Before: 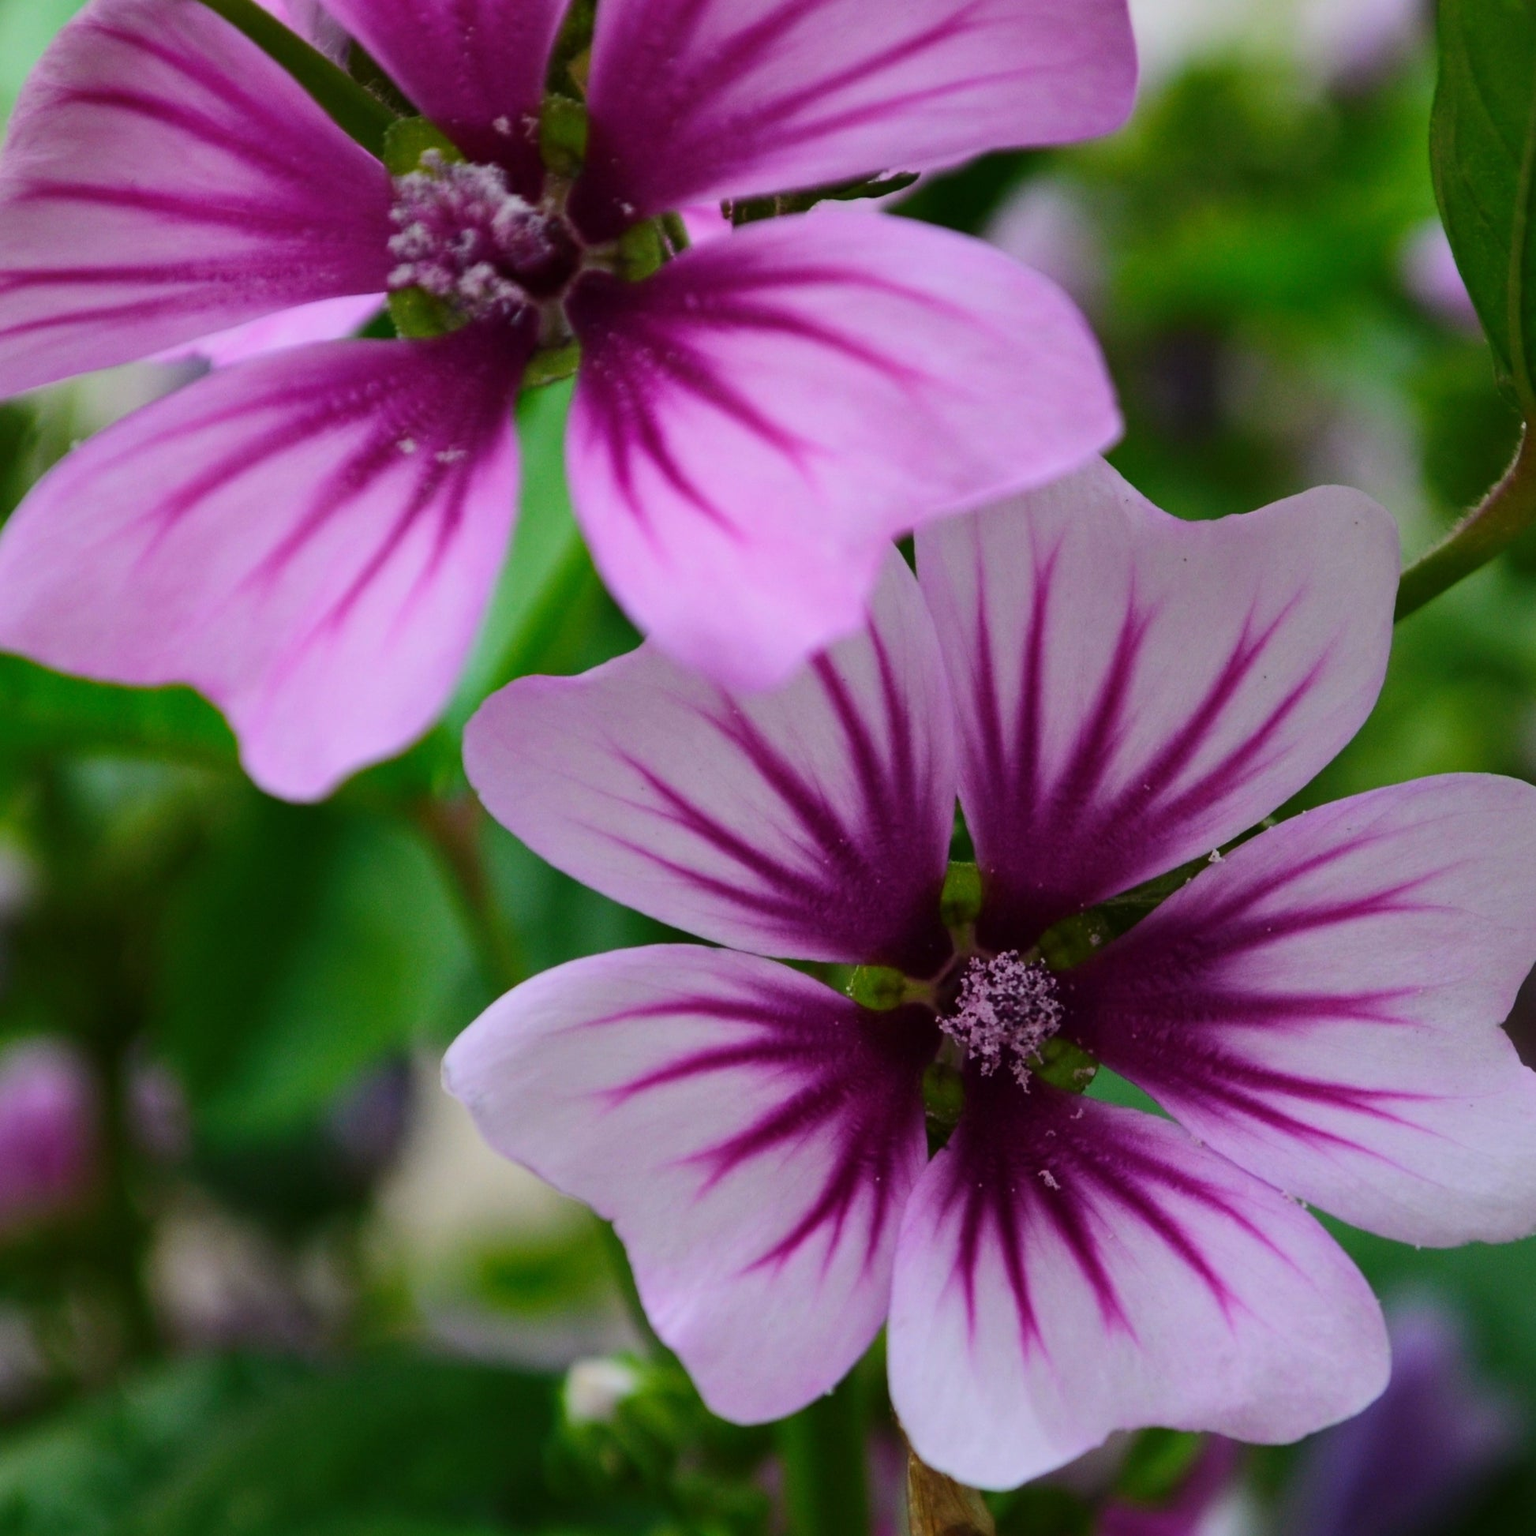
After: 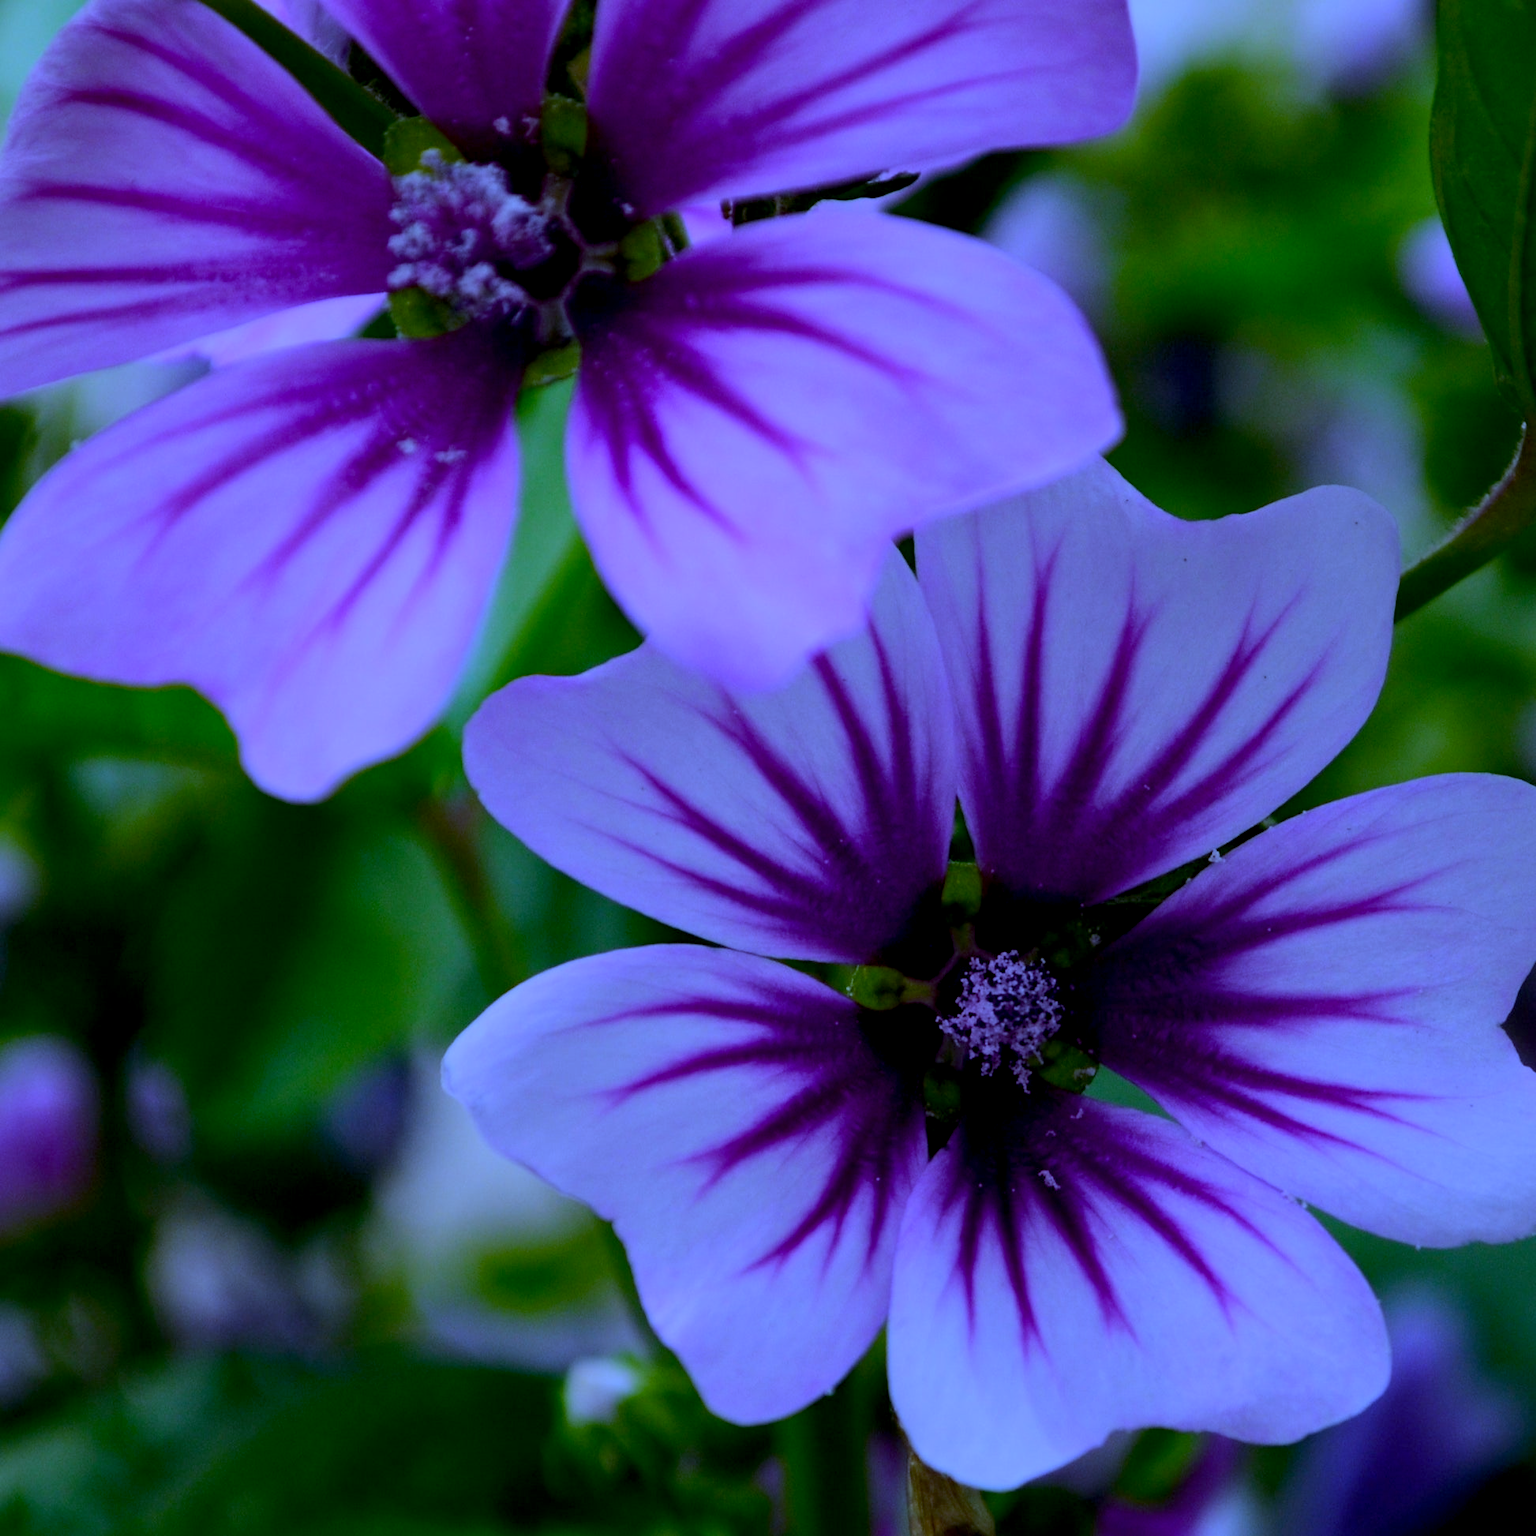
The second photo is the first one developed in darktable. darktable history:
white balance: red 0.766, blue 1.537
exposure: black level correction 0.011, exposure -0.478 EV, compensate highlight preservation false
